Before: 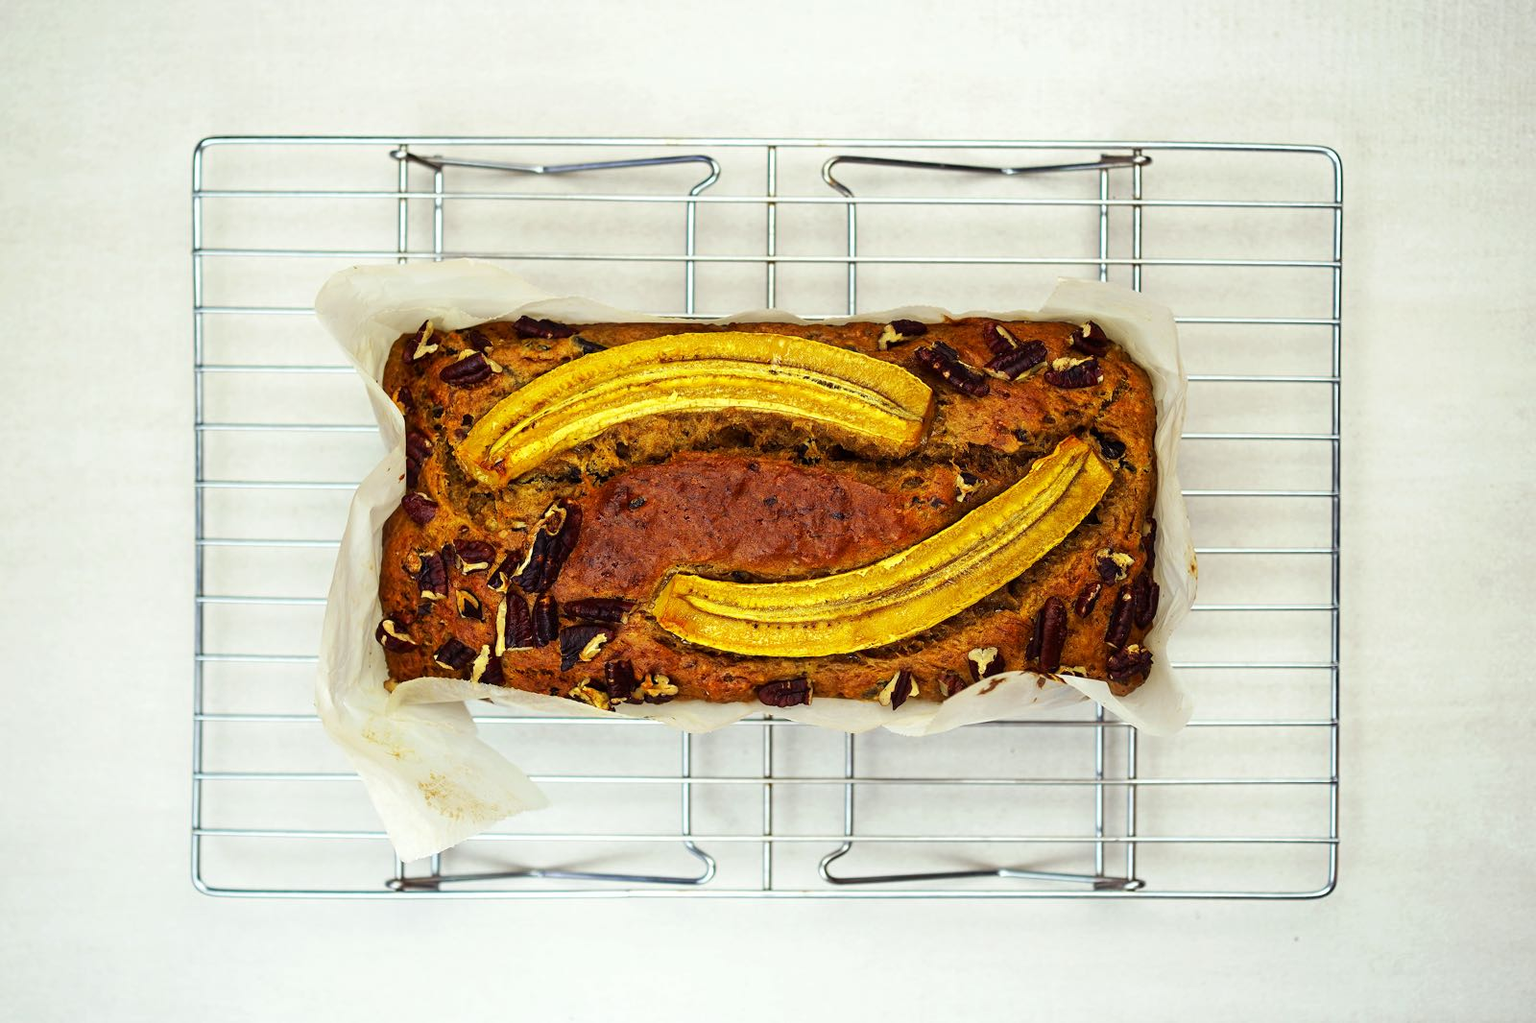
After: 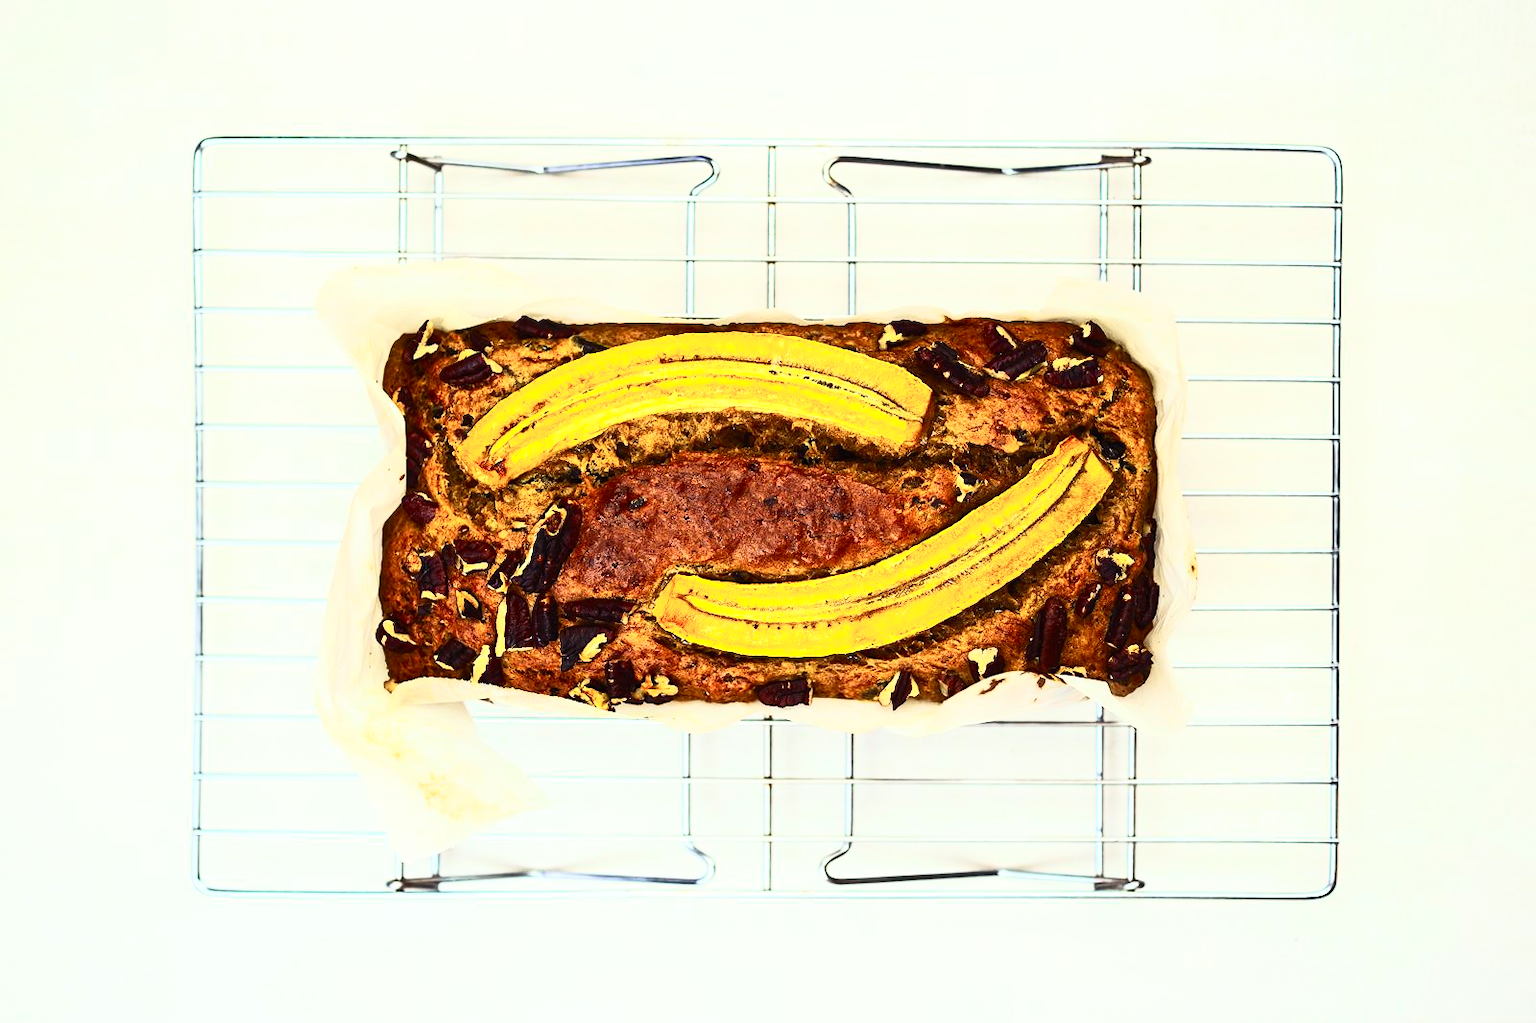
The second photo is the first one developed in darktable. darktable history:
contrast brightness saturation: contrast 0.613, brightness 0.357, saturation 0.139
